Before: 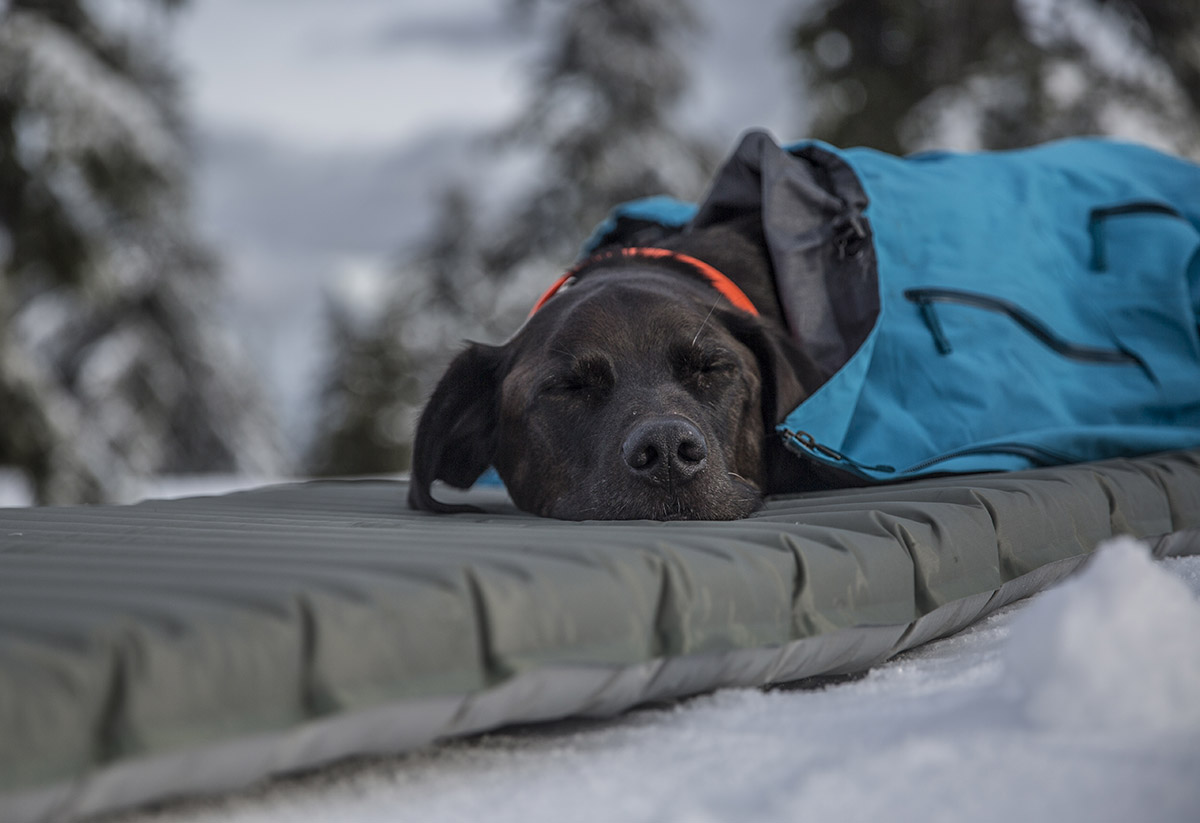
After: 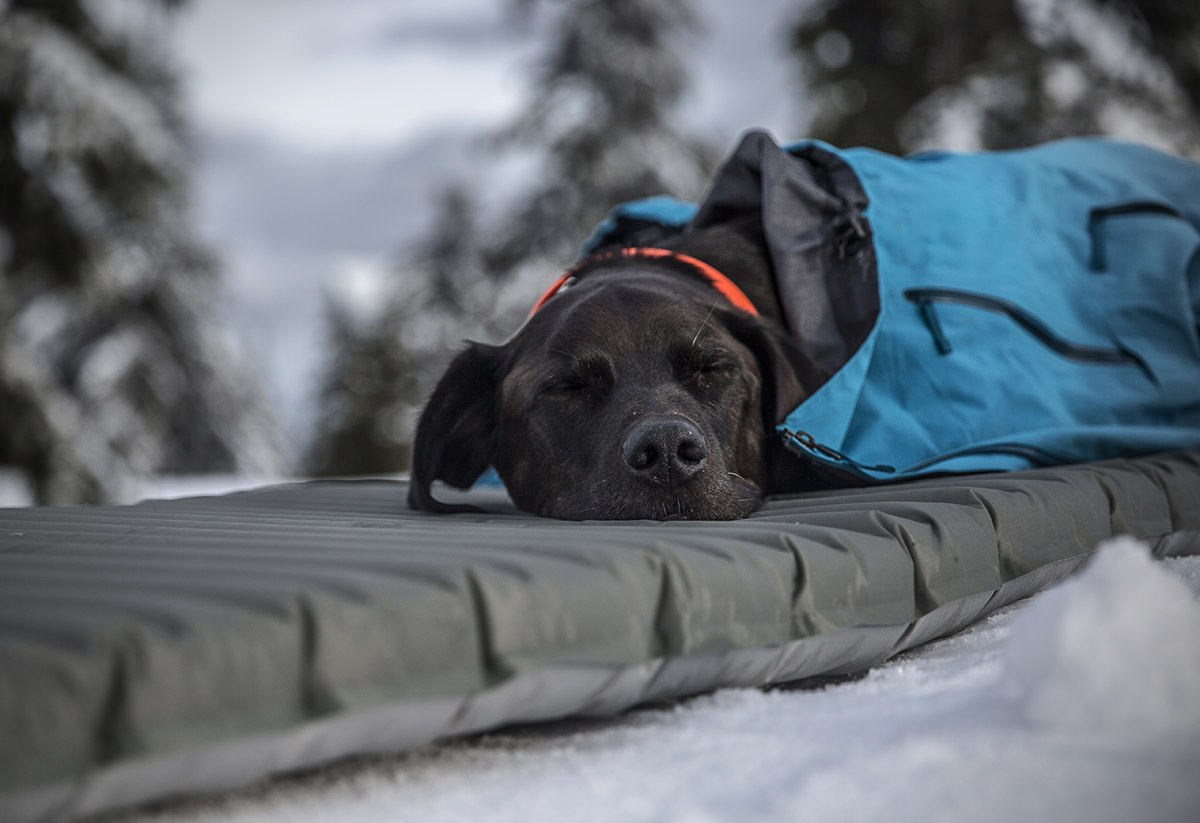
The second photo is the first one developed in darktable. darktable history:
vignetting: fall-off start 71.74%
tone equalizer: -8 EV -0.417 EV, -7 EV -0.389 EV, -6 EV -0.333 EV, -5 EV -0.222 EV, -3 EV 0.222 EV, -2 EV 0.333 EV, -1 EV 0.389 EV, +0 EV 0.417 EV, edges refinement/feathering 500, mask exposure compensation -1.57 EV, preserve details no
